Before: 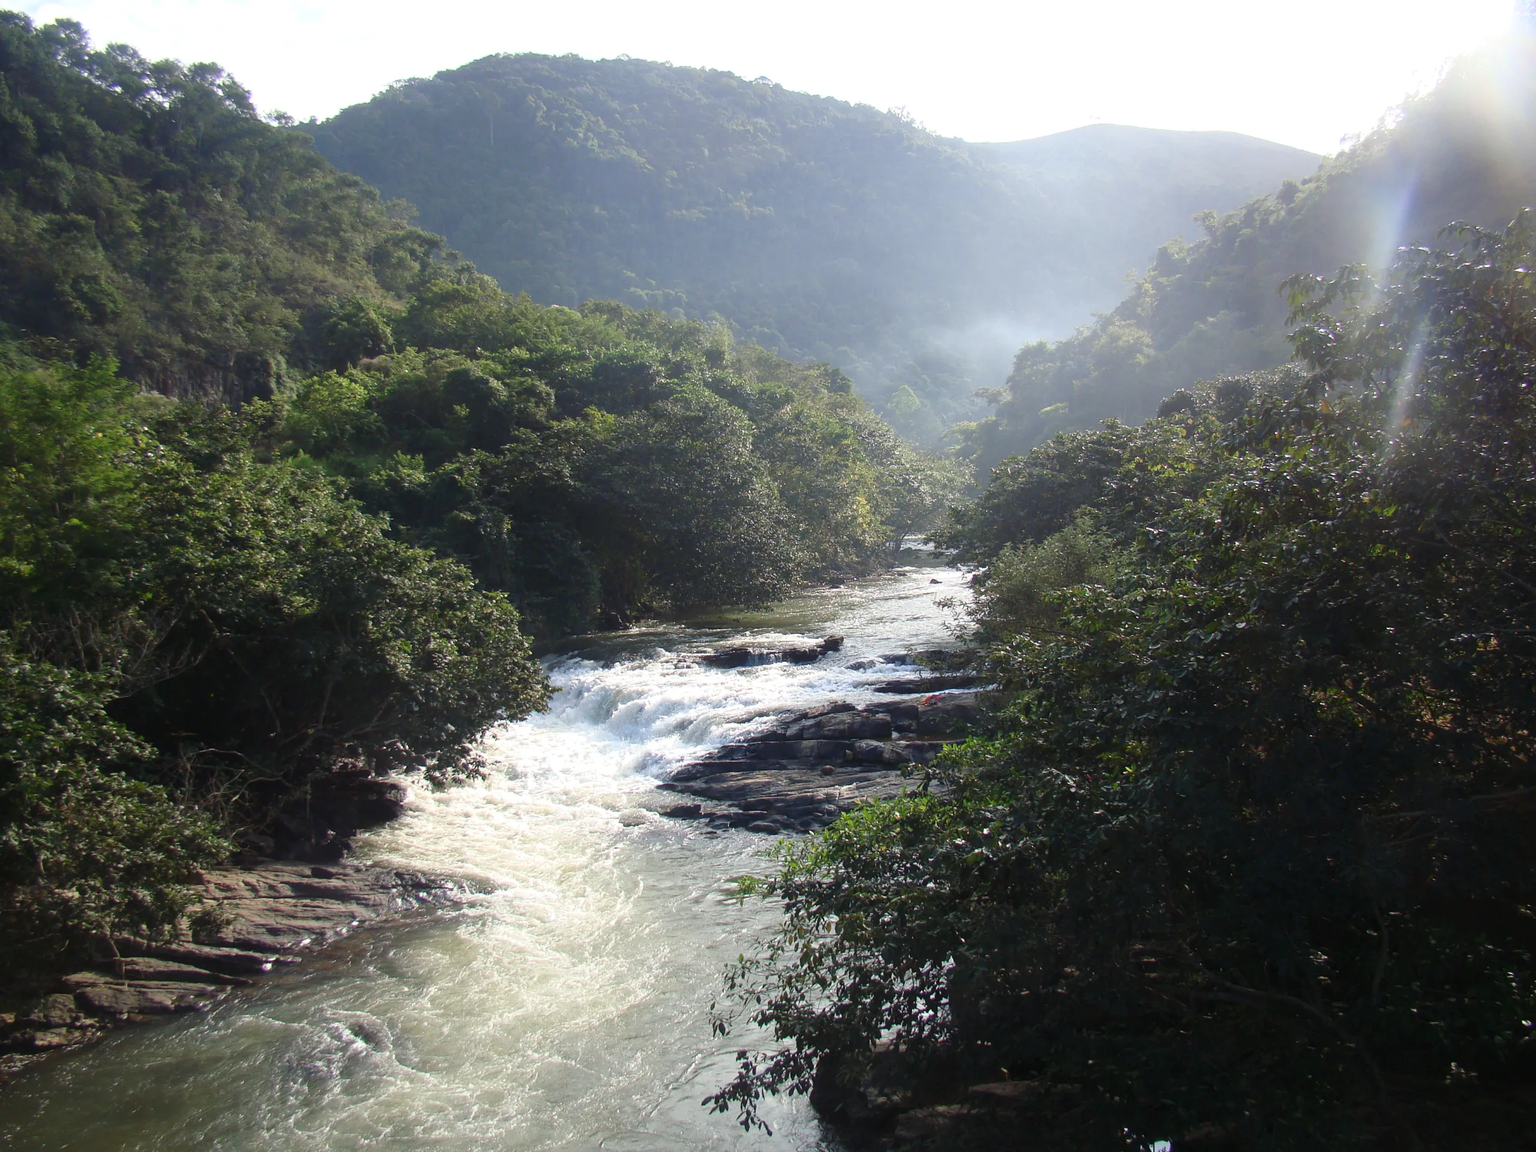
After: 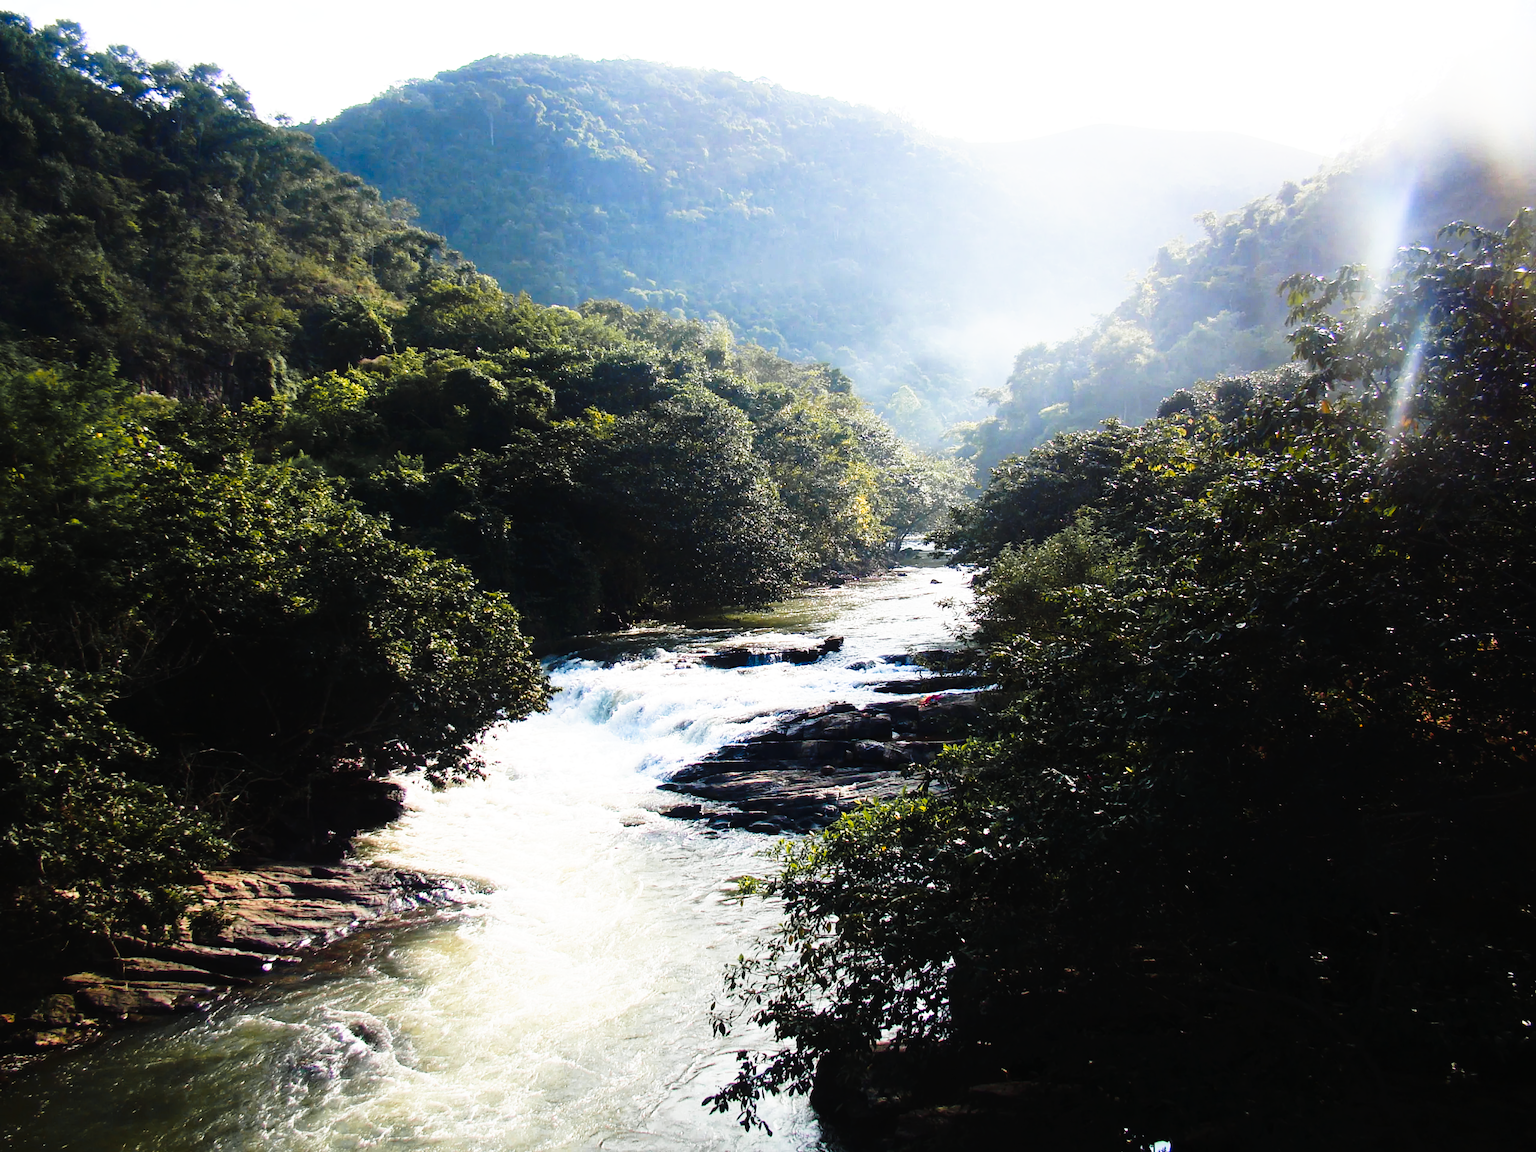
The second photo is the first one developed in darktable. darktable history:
tone curve: curves: ch0 [(0, 0) (0.003, 0.003) (0.011, 0.006) (0.025, 0.012) (0.044, 0.02) (0.069, 0.023) (0.1, 0.029) (0.136, 0.037) (0.177, 0.058) (0.224, 0.084) (0.277, 0.137) (0.335, 0.209) (0.399, 0.336) (0.468, 0.478) (0.543, 0.63) (0.623, 0.789) (0.709, 0.903) (0.801, 0.967) (0.898, 0.987) (1, 1)], preserve colors none
color zones: curves: ch1 [(0.29, 0.492) (0.373, 0.185) (0.509, 0.481)]; ch2 [(0.25, 0.462) (0.749, 0.457)]
